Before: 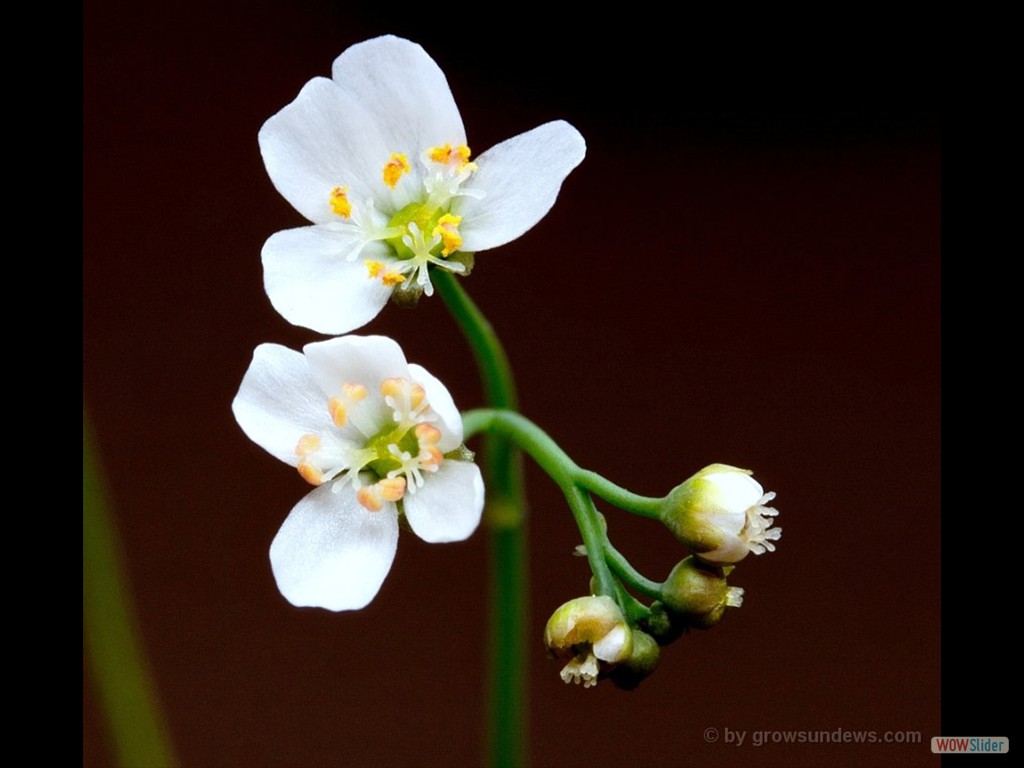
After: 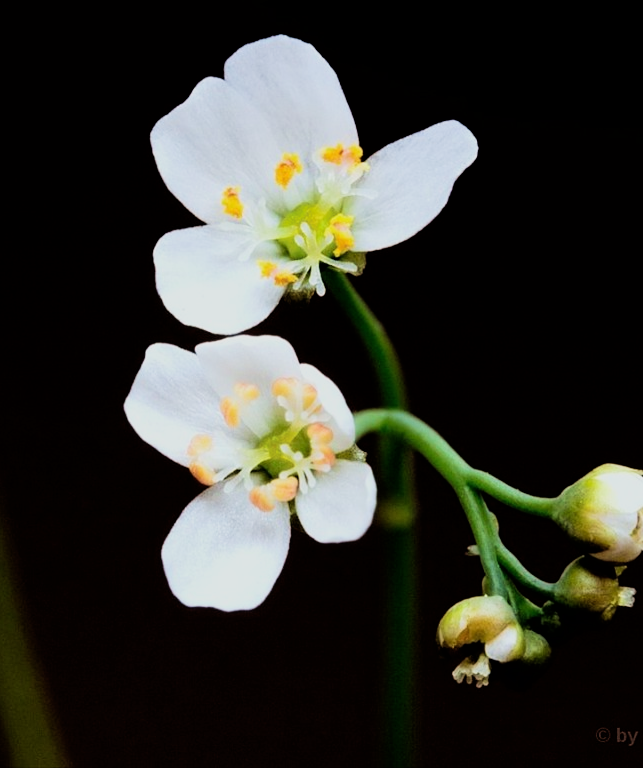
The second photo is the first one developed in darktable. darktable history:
velvia: strength 27%
filmic rgb: black relative exposure -5 EV, hardness 2.88, contrast 1.3, highlights saturation mix -30%
crop: left 10.644%, right 26.528%
exposure: compensate highlight preservation false
